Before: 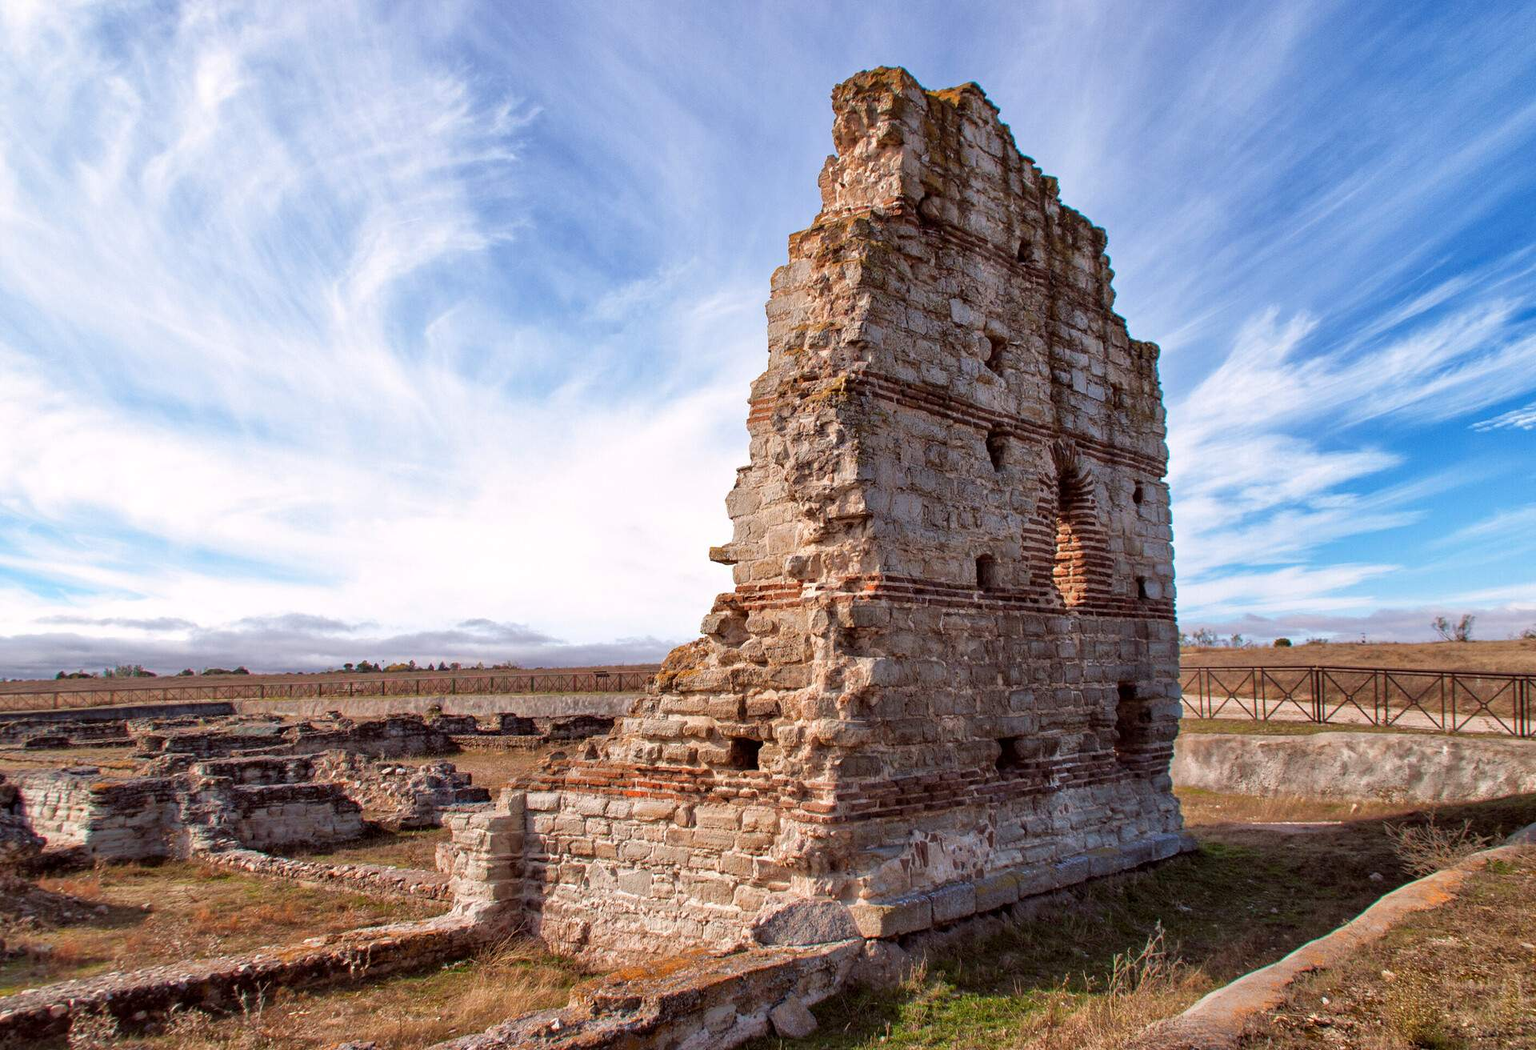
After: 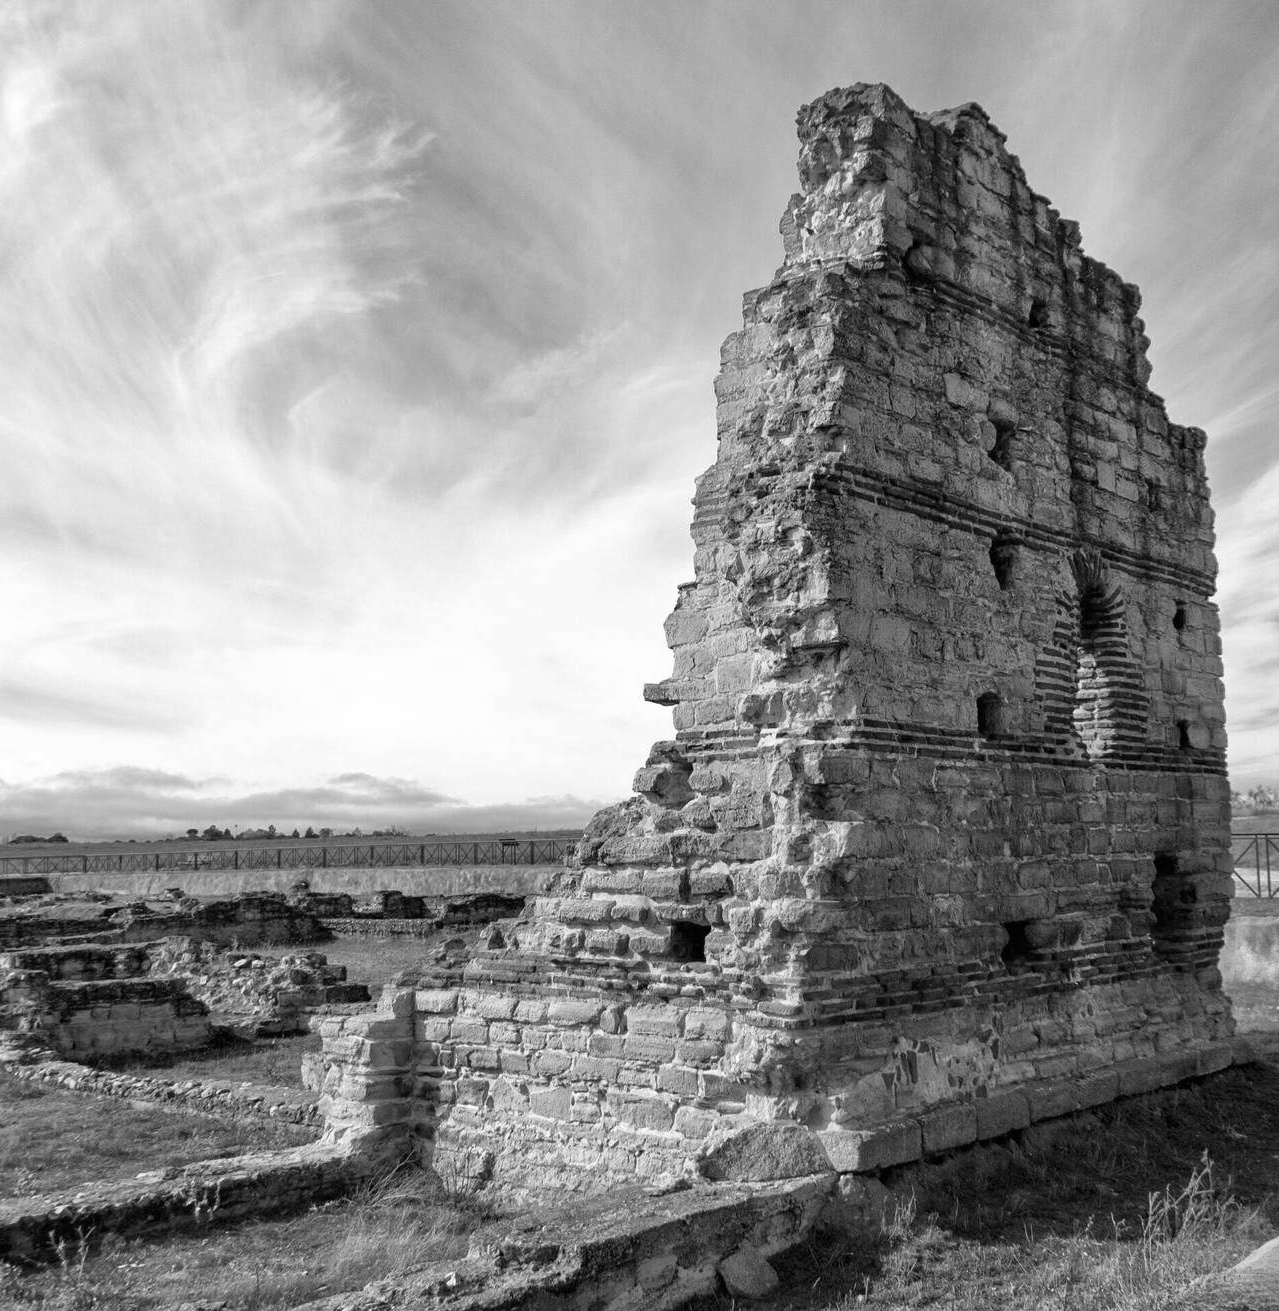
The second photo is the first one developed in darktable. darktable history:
monochrome: on, module defaults
crop and rotate: left 12.673%, right 20.66%
